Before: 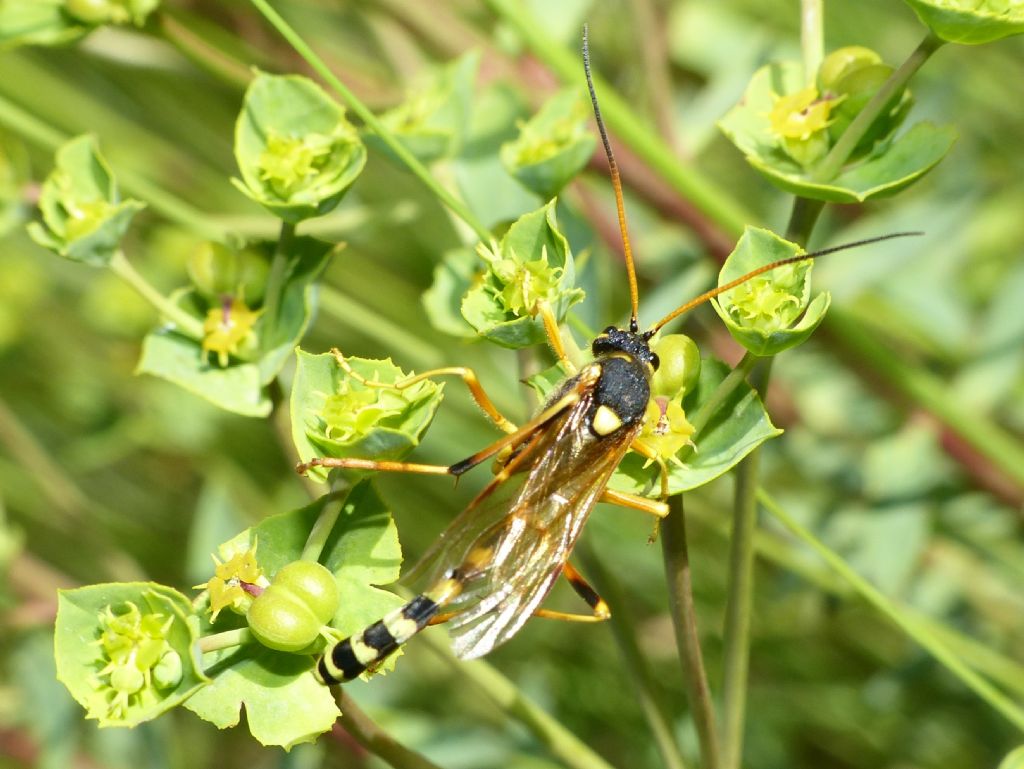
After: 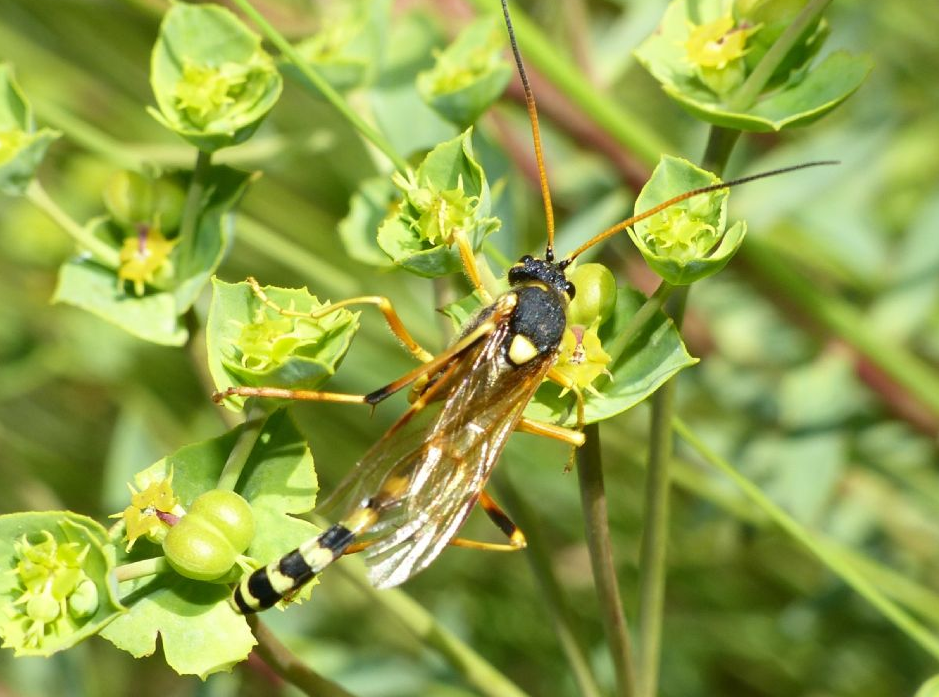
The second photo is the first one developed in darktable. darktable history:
crop and rotate: left 8.272%, top 9.254%
